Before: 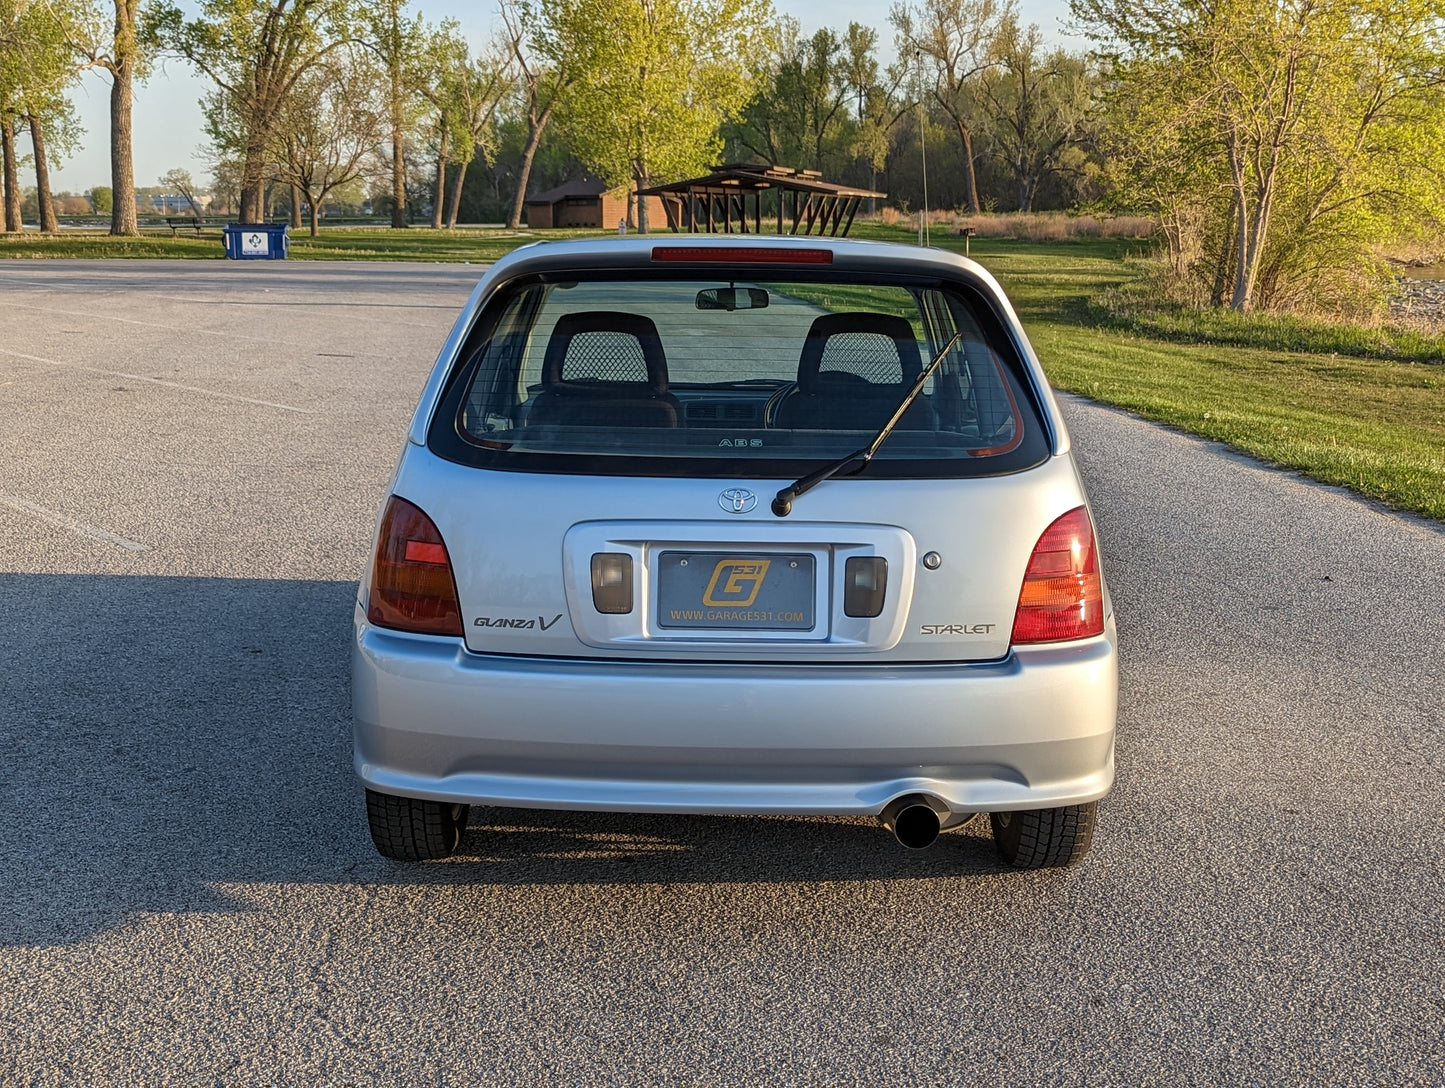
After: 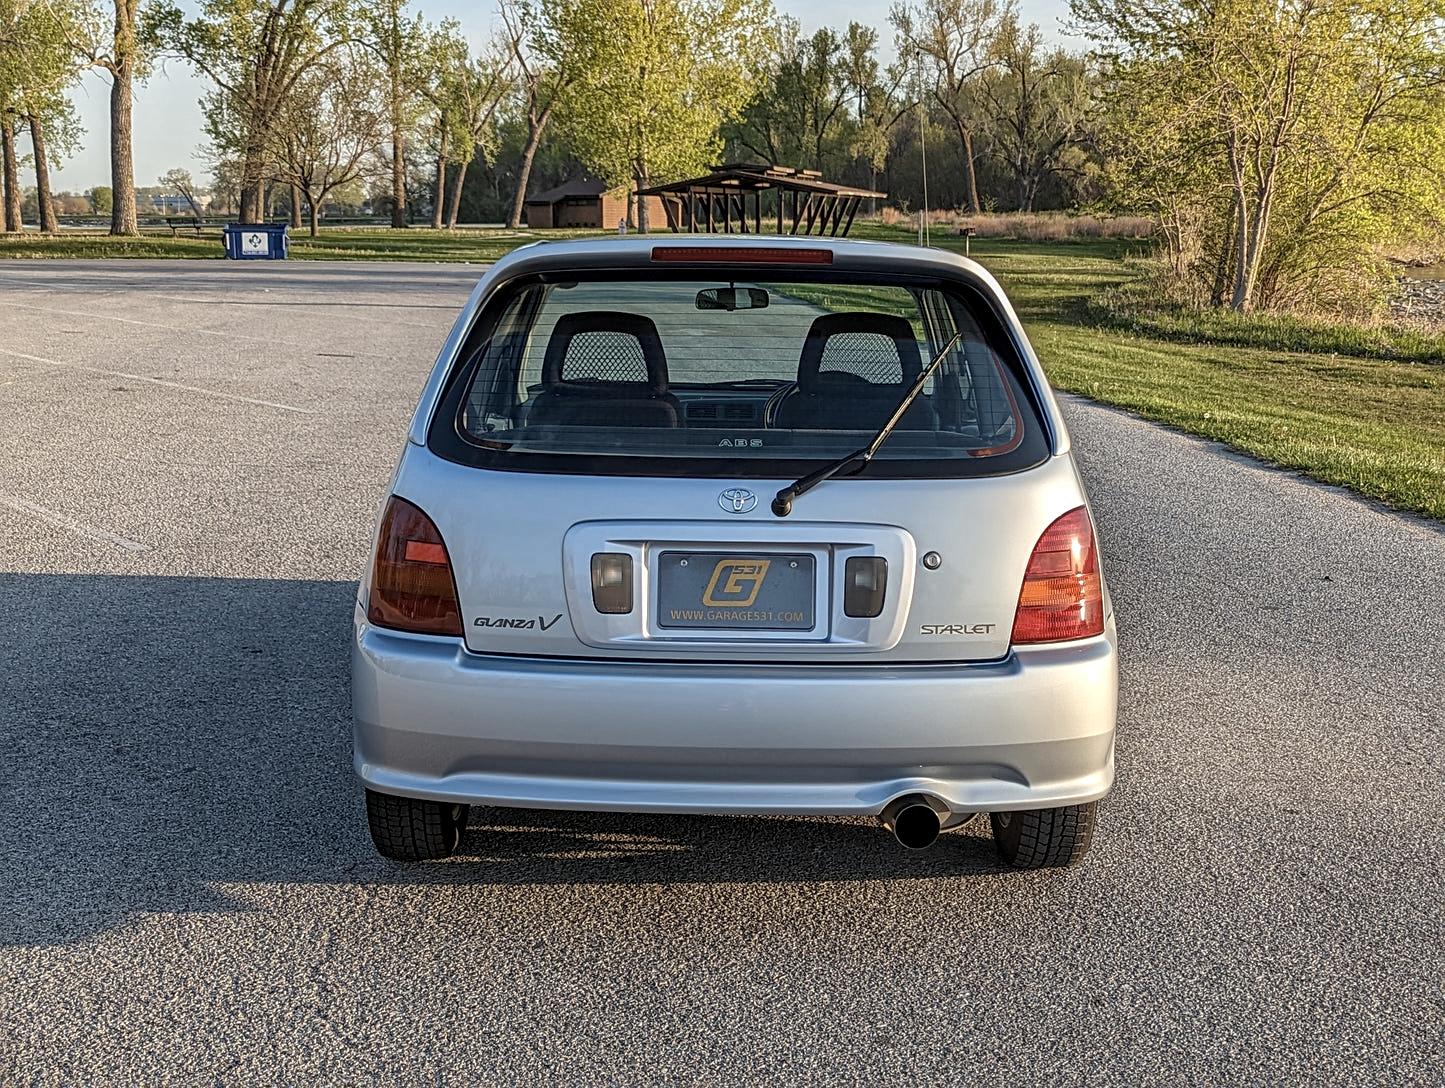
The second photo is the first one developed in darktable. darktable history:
local contrast: on, module defaults
sharpen: radius 2.529, amount 0.323
vignetting: fall-off start 116.67%, fall-off radius 59.26%, brightness -0.31, saturation -0.056
color contrast: green-magenta contrast 0.84, blue-yellow contrast 0.86
contrast brightness saturation: saturation -0.05
